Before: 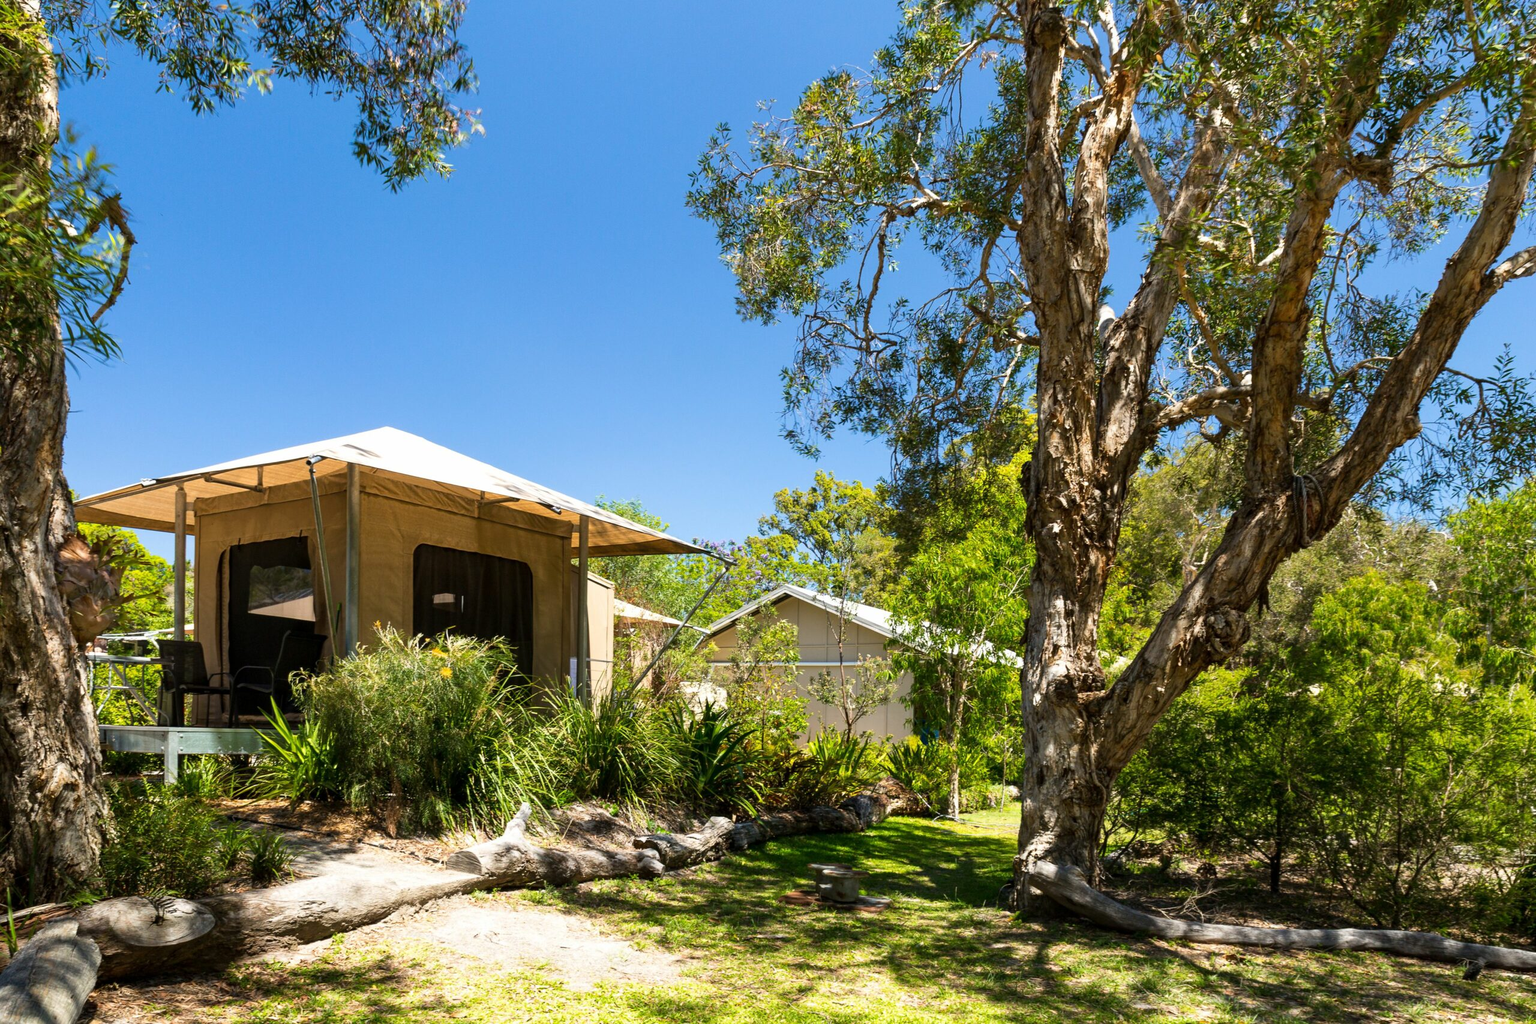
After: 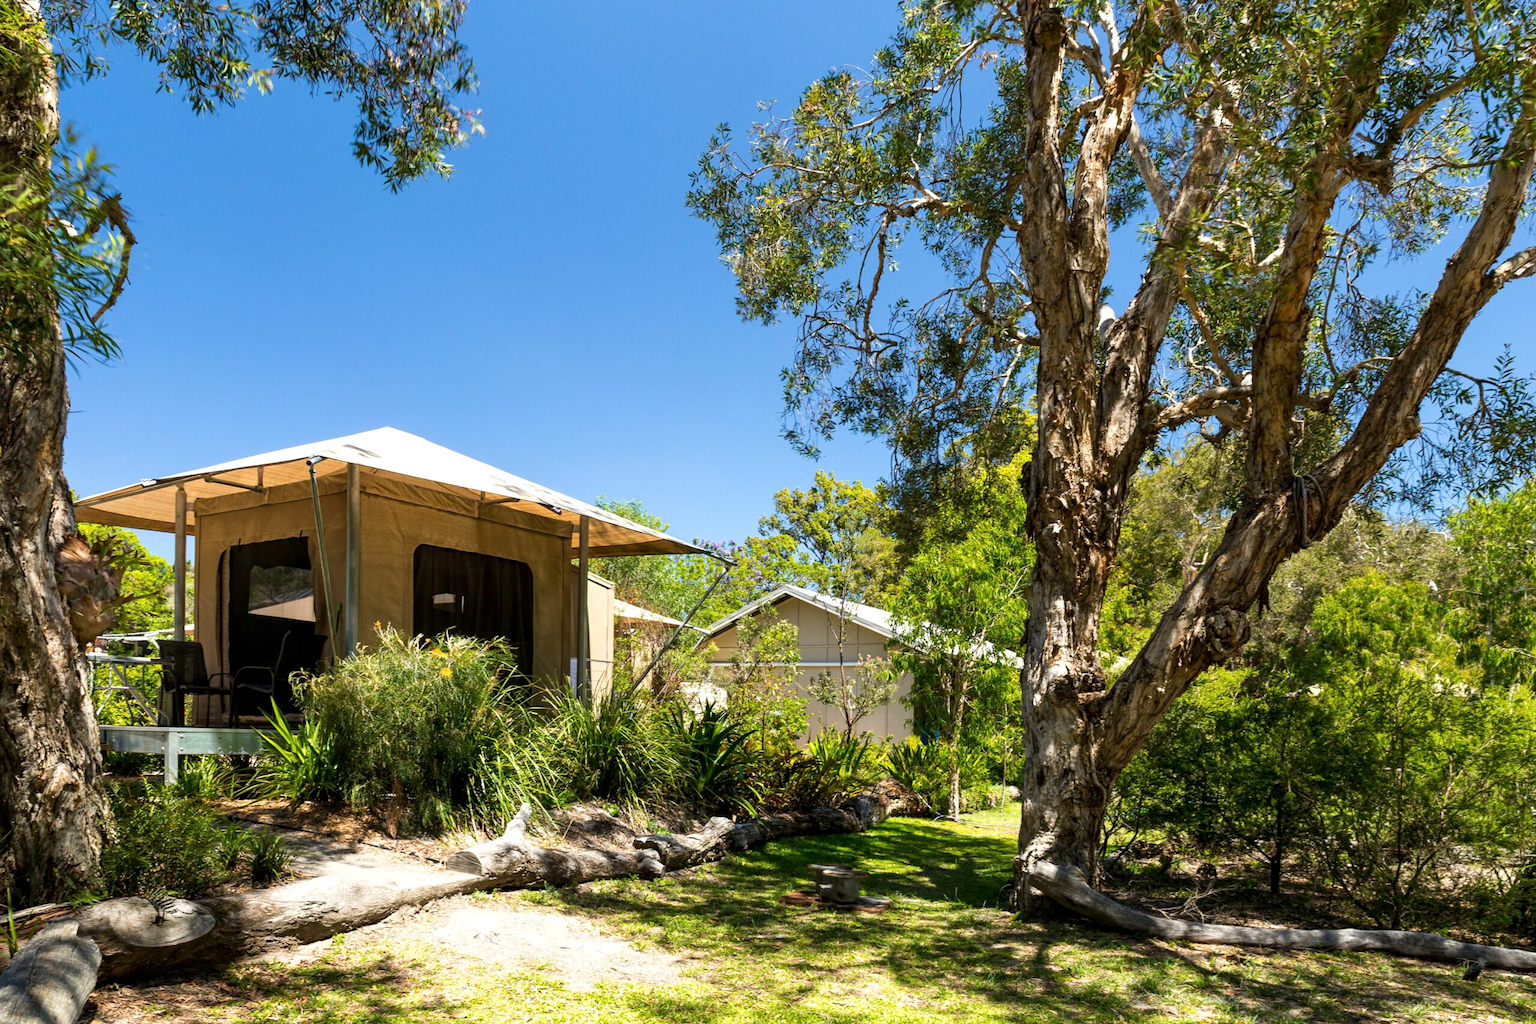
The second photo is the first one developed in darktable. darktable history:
shadows and highlights: radius 335.72, shadows 63.24, highlights 6.13, compress 88.14%, soften with gaussian
local contrast: highlights 105%, shadows 100%, detail 120%, midtone range 0.2
